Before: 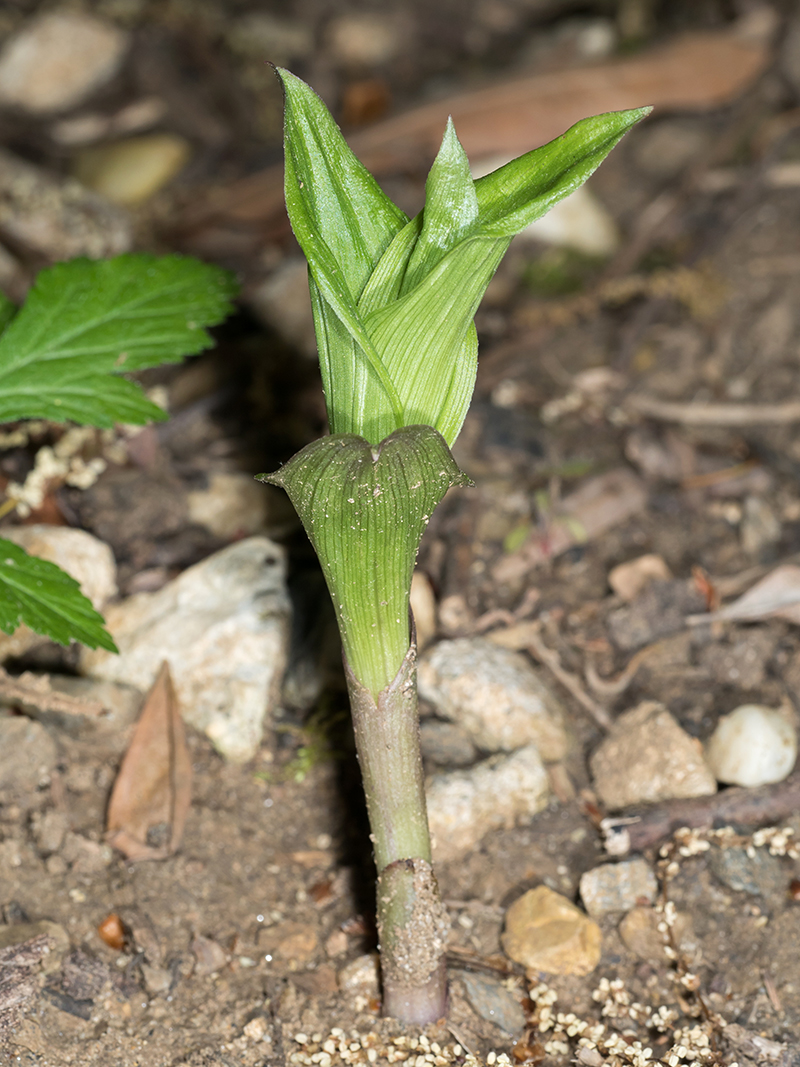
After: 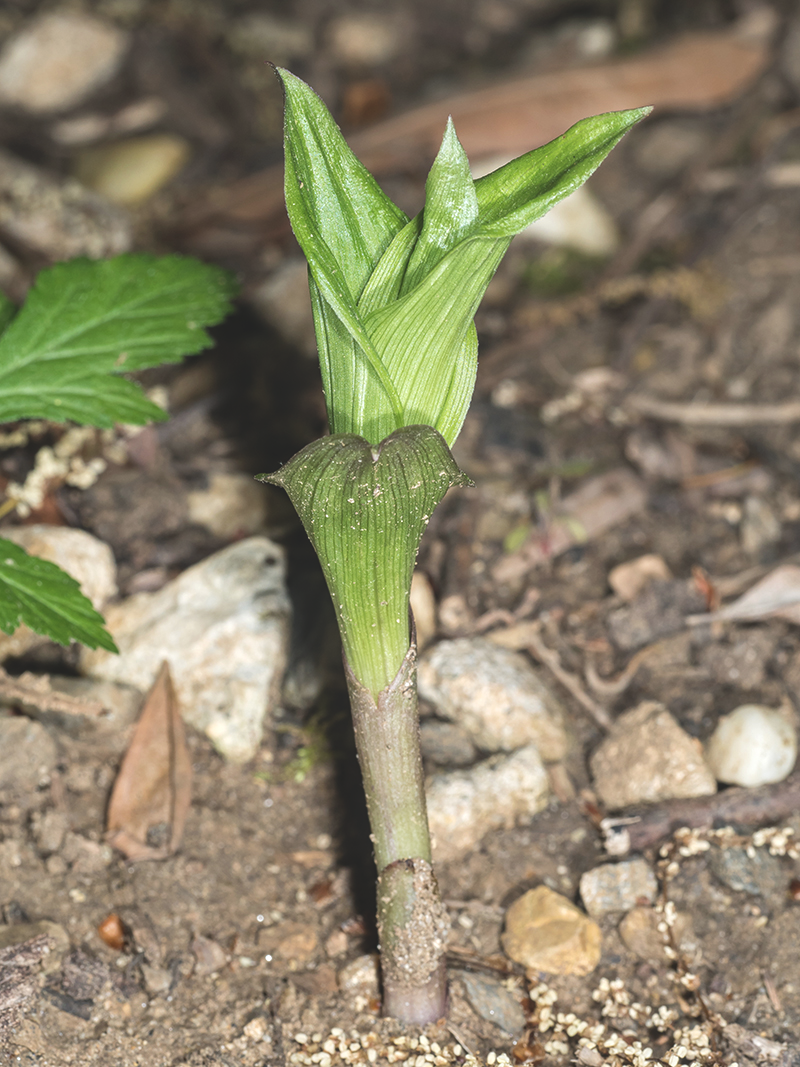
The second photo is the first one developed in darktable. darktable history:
exposure: black level correction -0.022, exposure -0.03 EV, compensate exposure bias true, compensate highlight preservation false
local contrast: on, module defaults
